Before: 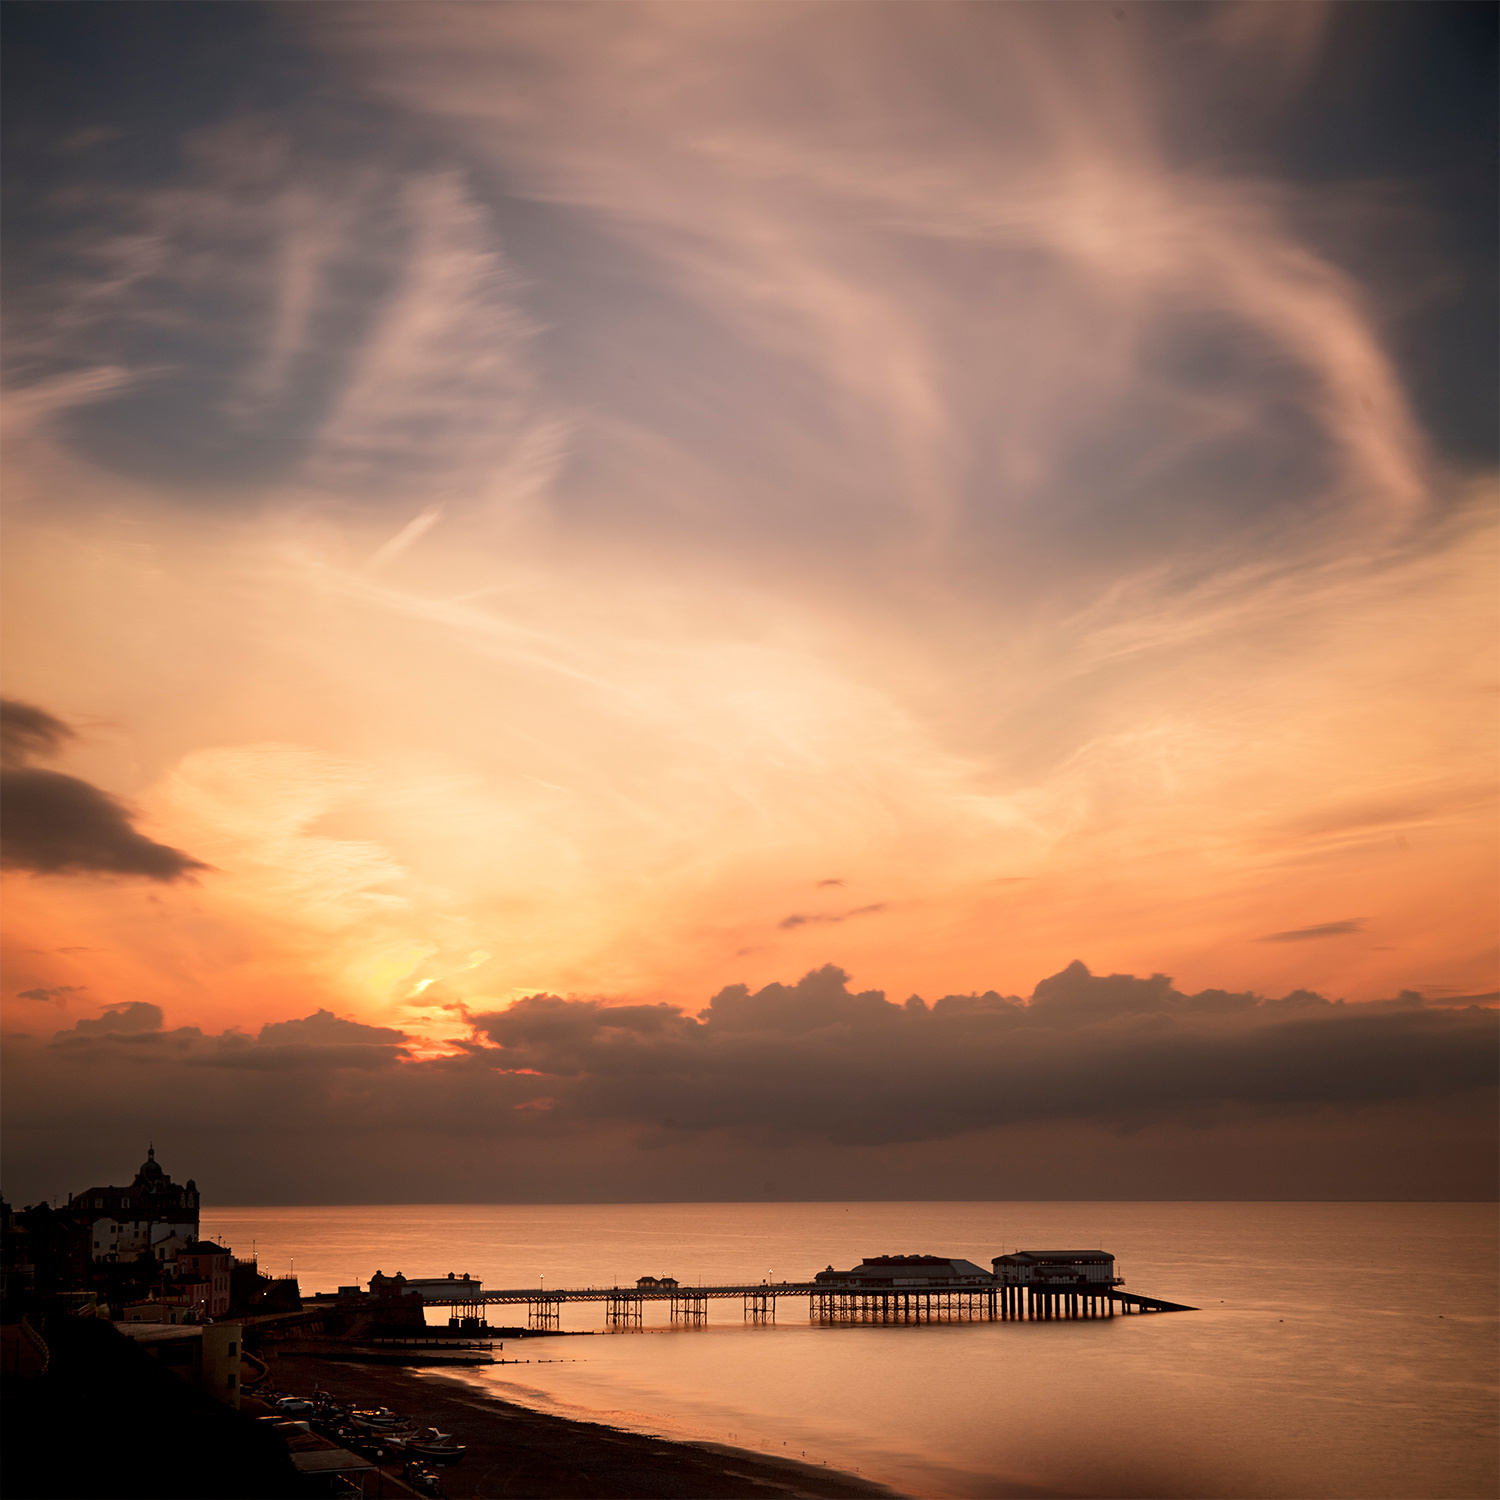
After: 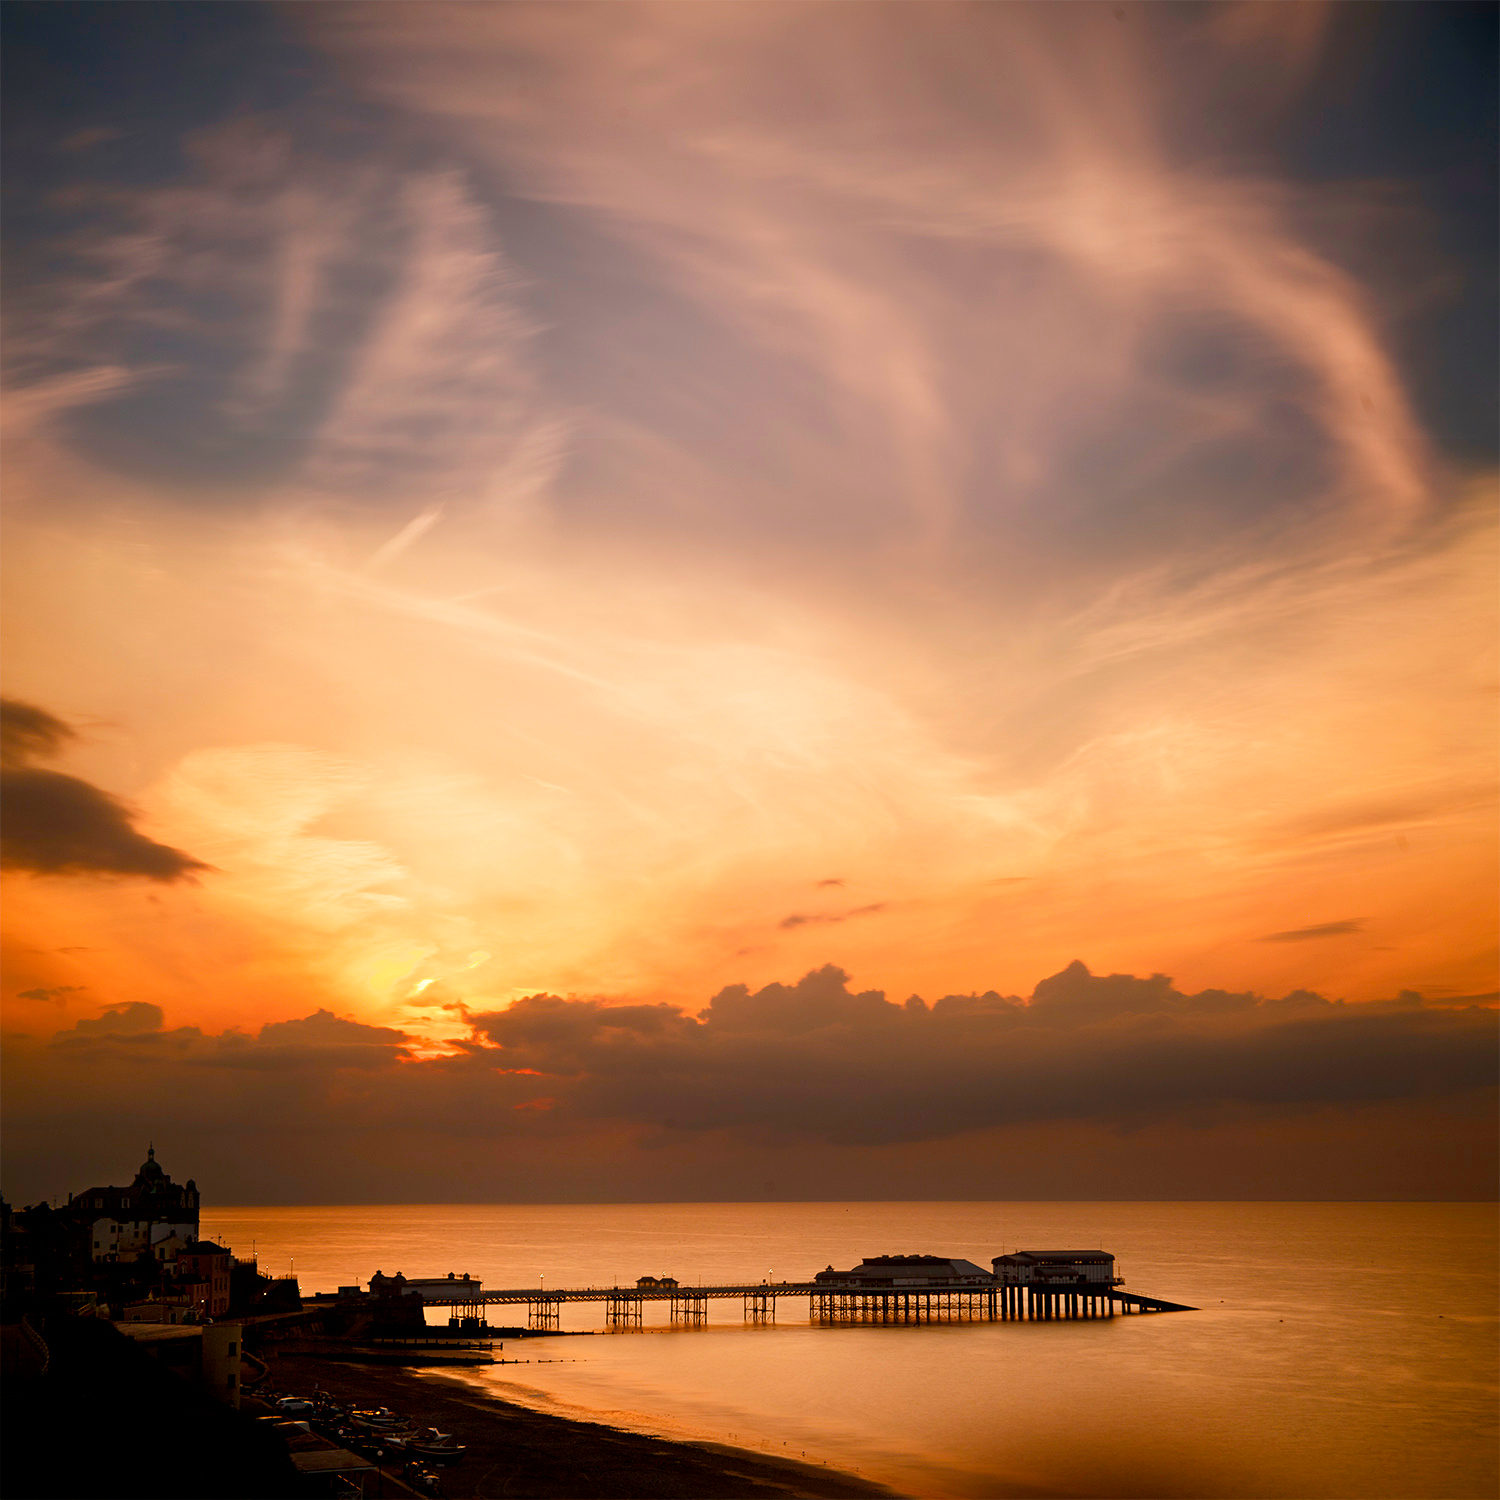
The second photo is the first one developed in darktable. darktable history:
color balance rgb: shadows lift › chroma 0.687%, shadows lift › hue 114.18°, perceptual saturation grading › global saturation 20%, perceptual saturation grading › highlights -13.999%, perceptual saturation grading › shadows 49.395%, global vibrance 20%
